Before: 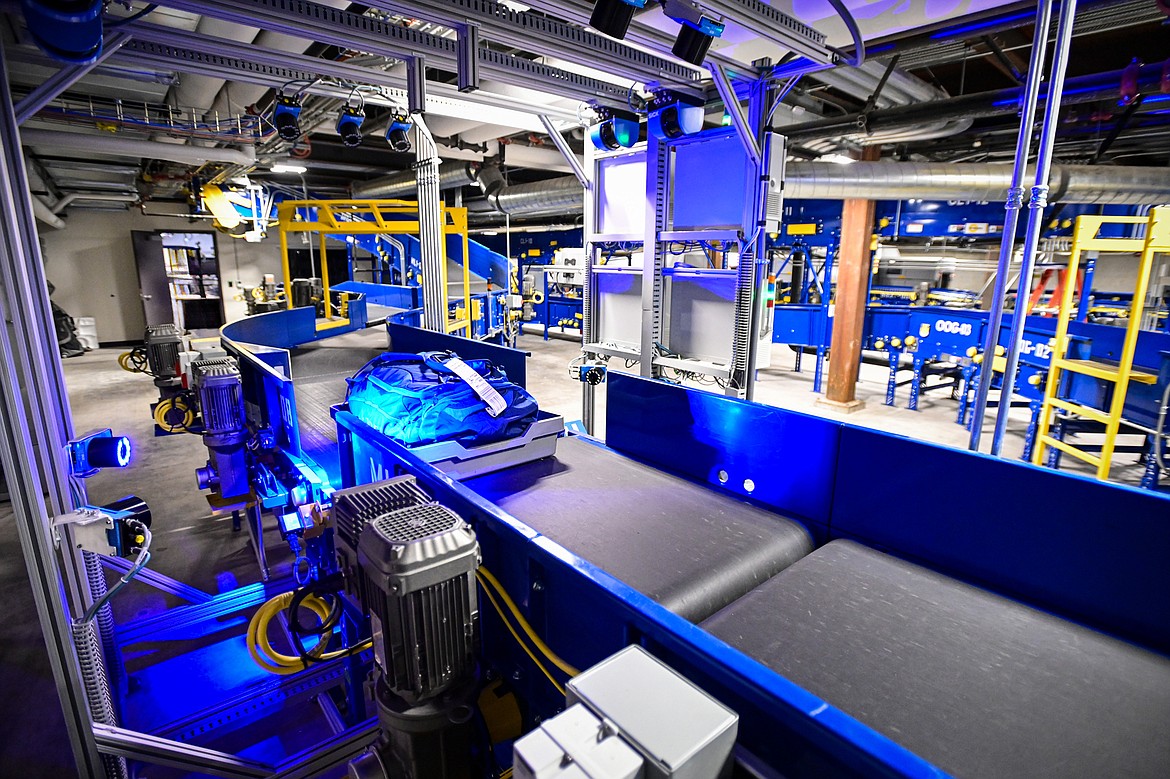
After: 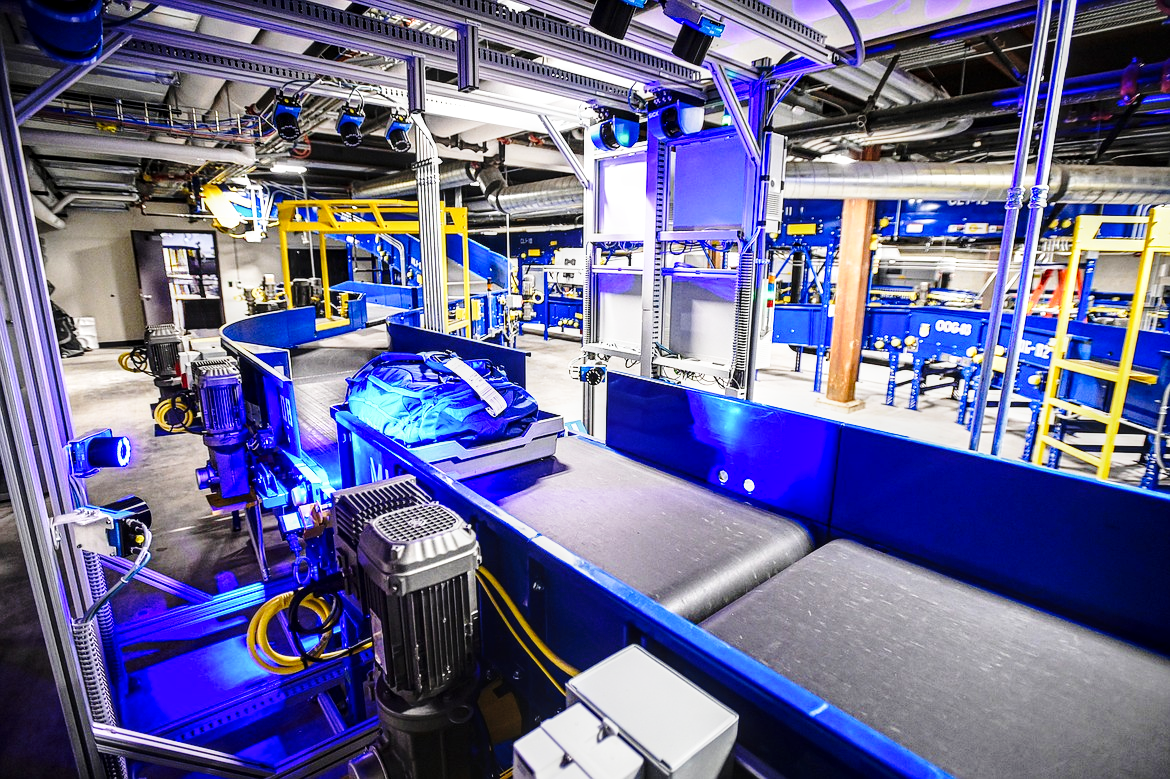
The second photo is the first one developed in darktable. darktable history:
base curve: curves: ch0 [(0, 0) (0.028, 0.03) (0.121, 0.232) (0.46, 0.748) (0.859, 0.968) (1, 1)], preserve colors none
local contrast: detail 130%
